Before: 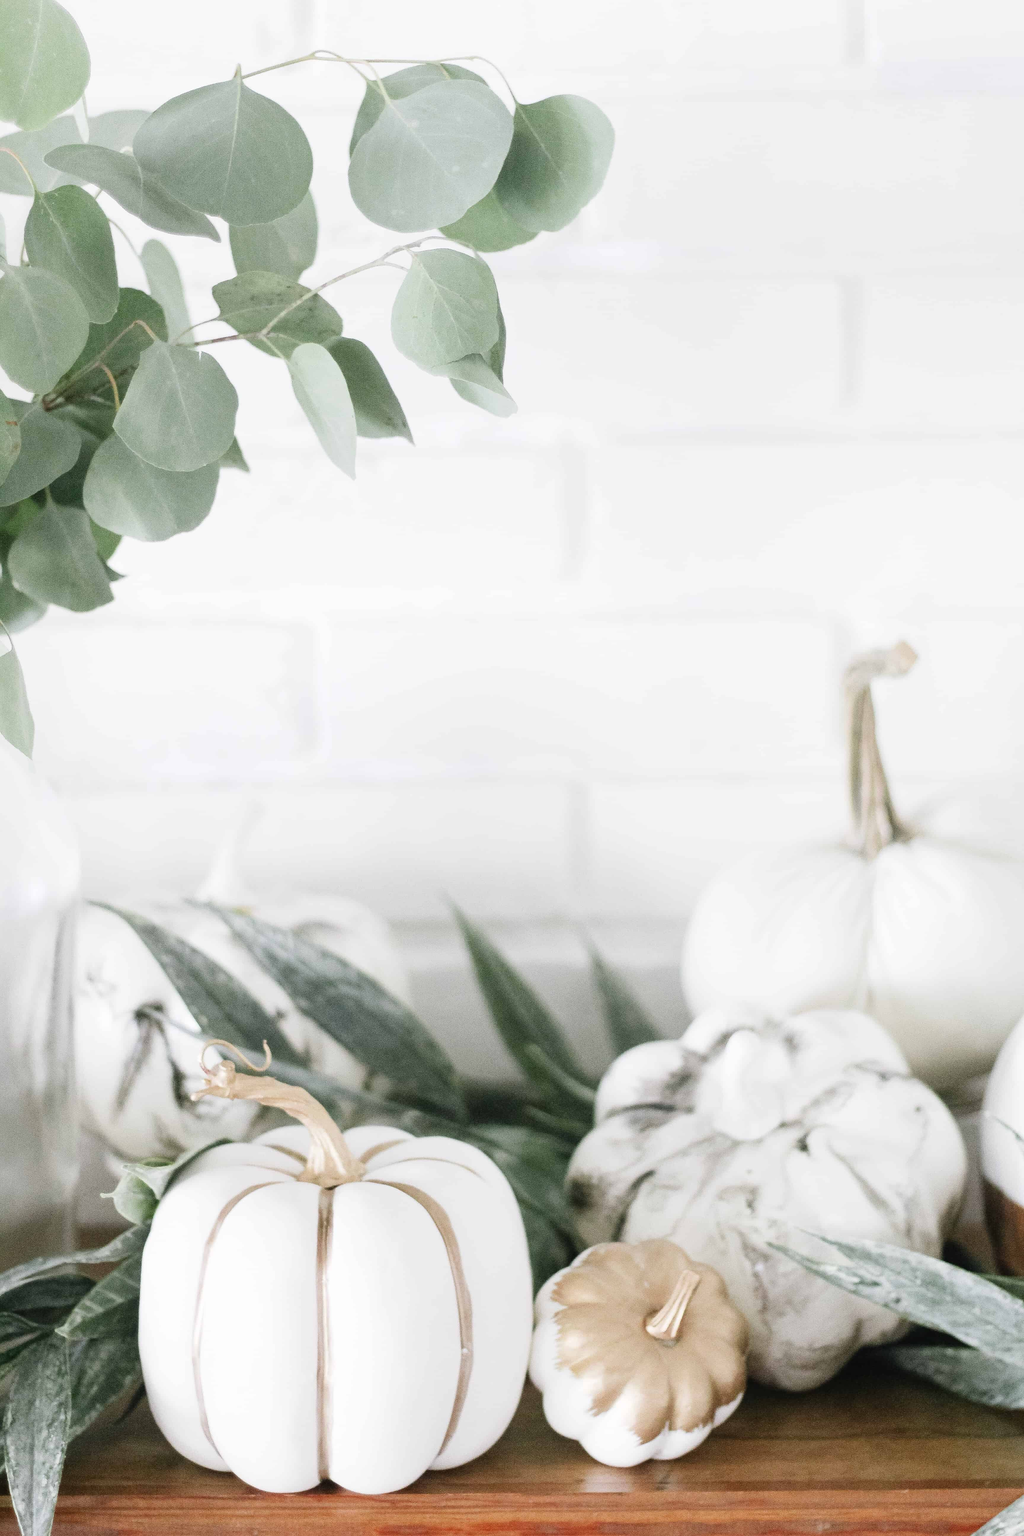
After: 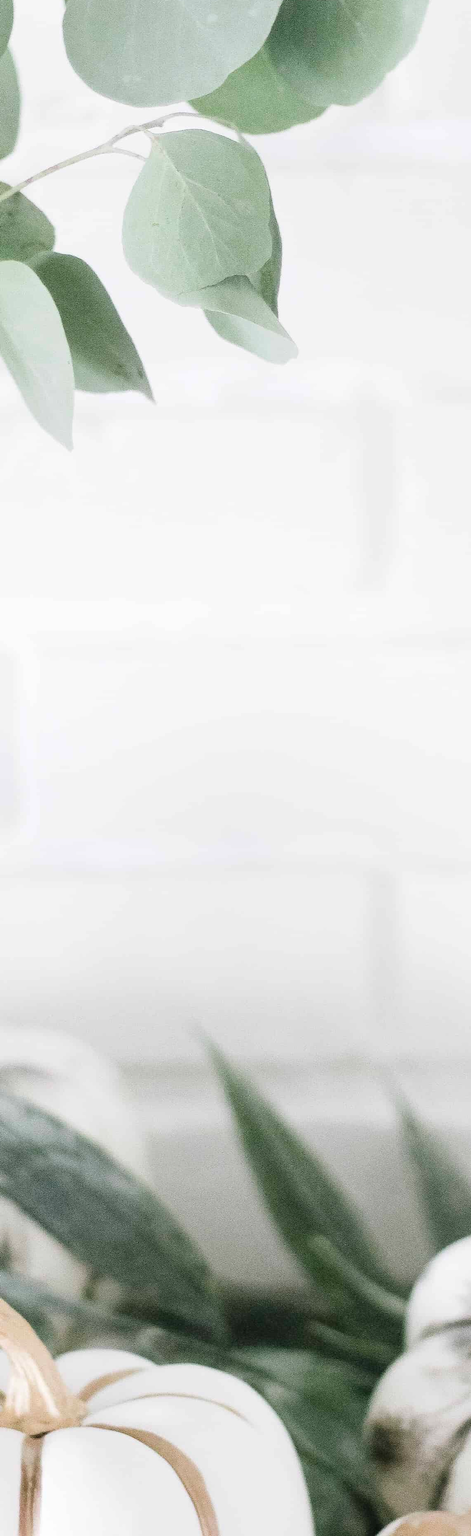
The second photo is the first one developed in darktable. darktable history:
crop and rotate: left 29.638%, top 10.162%, right 37.231%, bottom 17.912%
